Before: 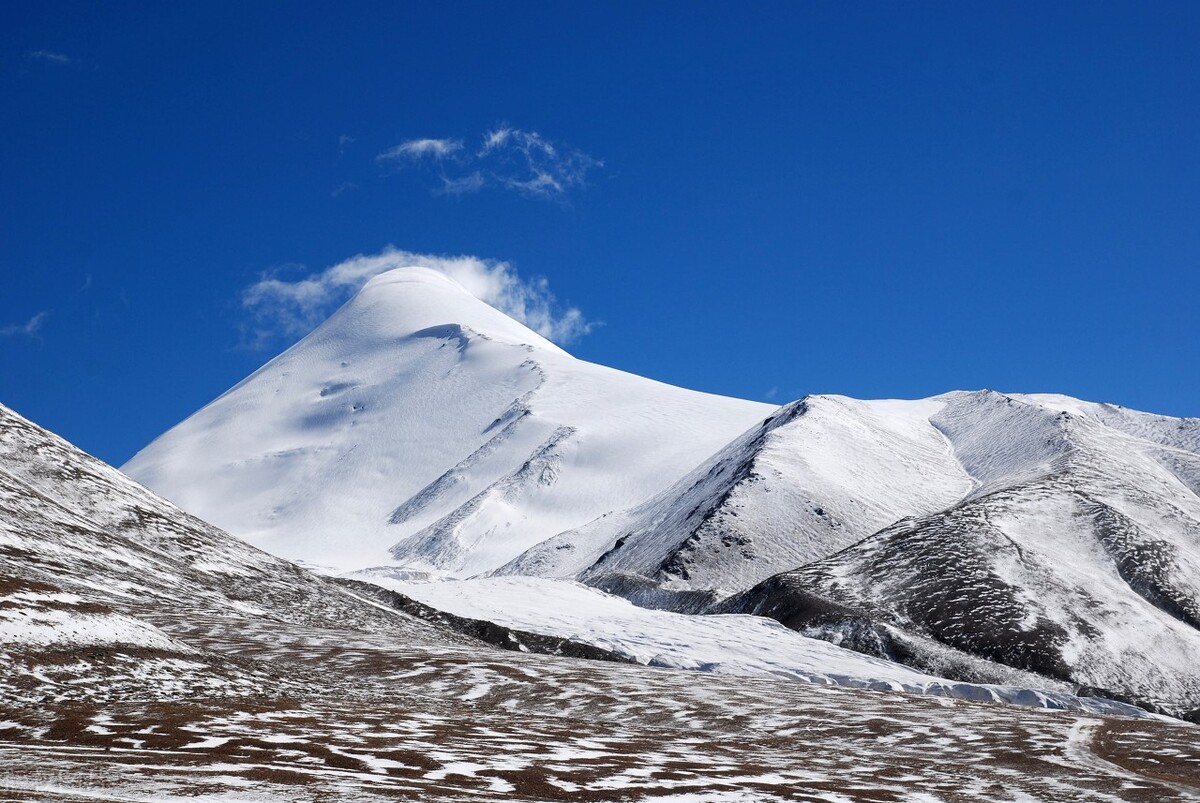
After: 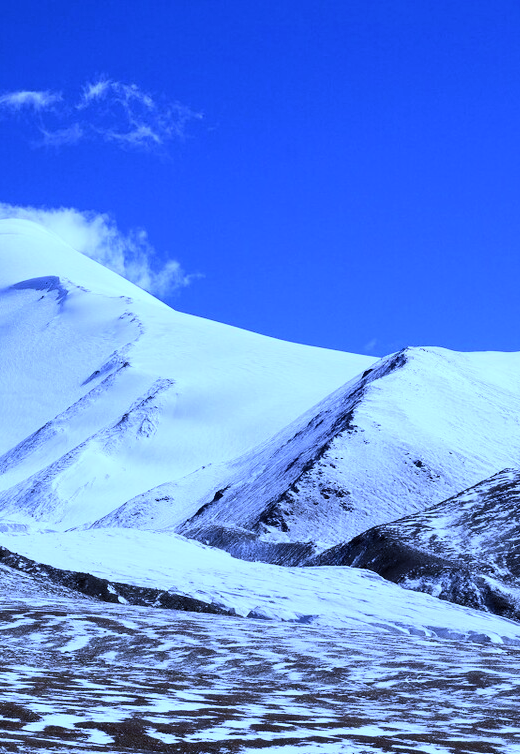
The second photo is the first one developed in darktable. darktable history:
crop: left 33.452%, top 6.025%, right 23.155%
contrast brightness saturation: contrast 0.15, brightness 0.05
white balance: red 0.766, blue 1.537
